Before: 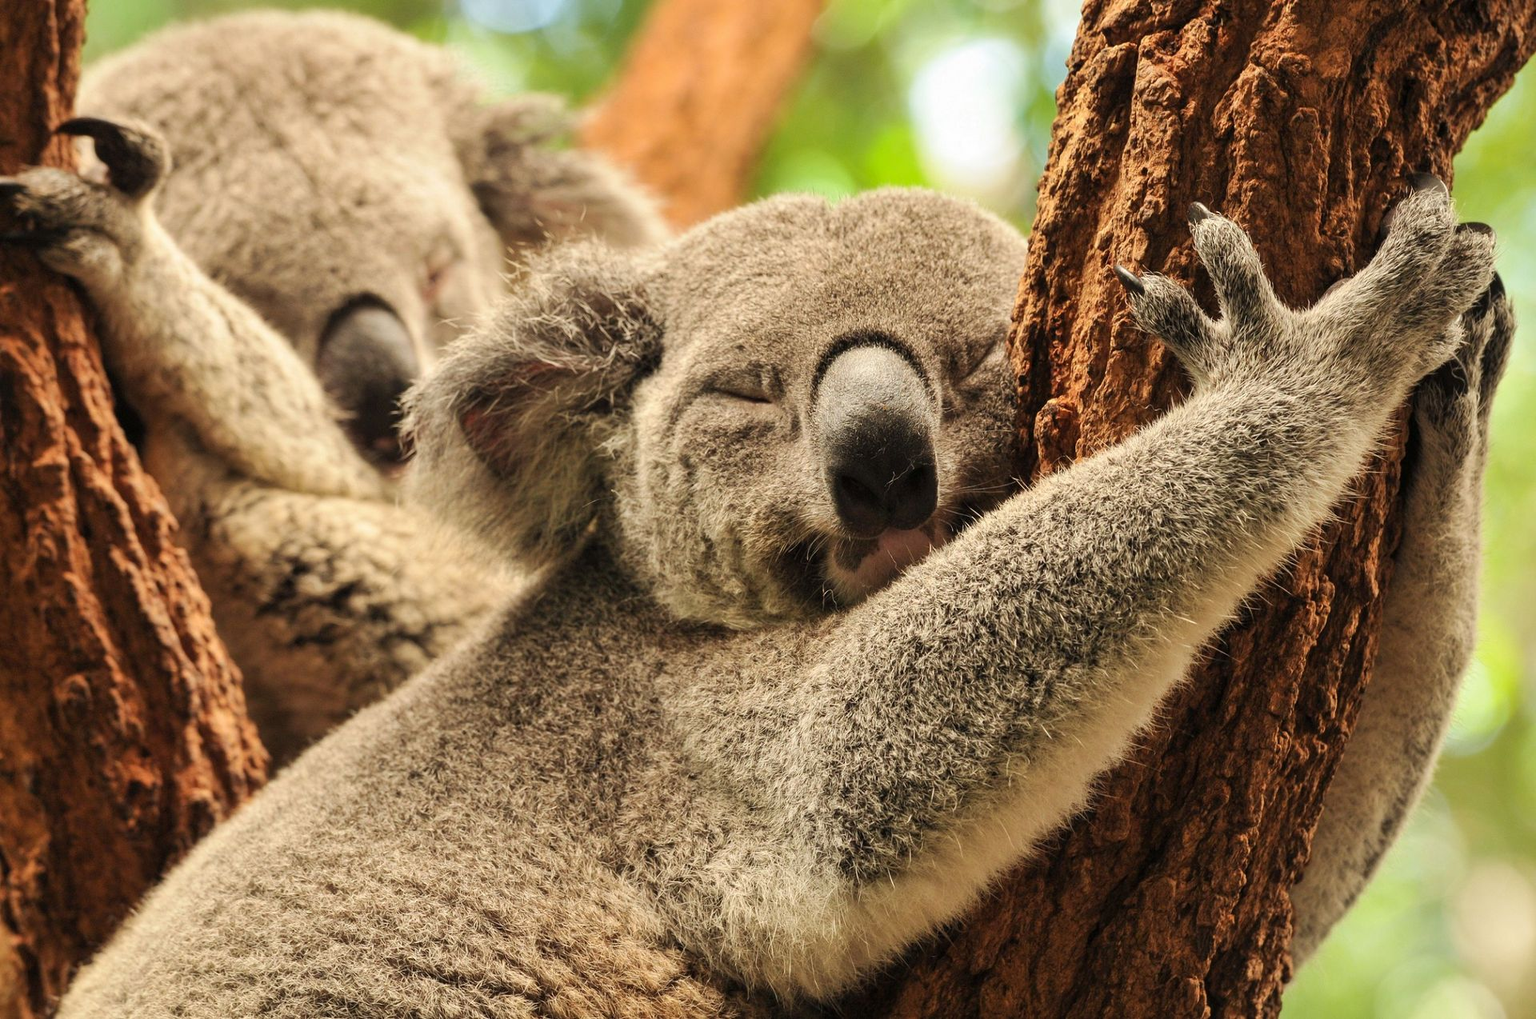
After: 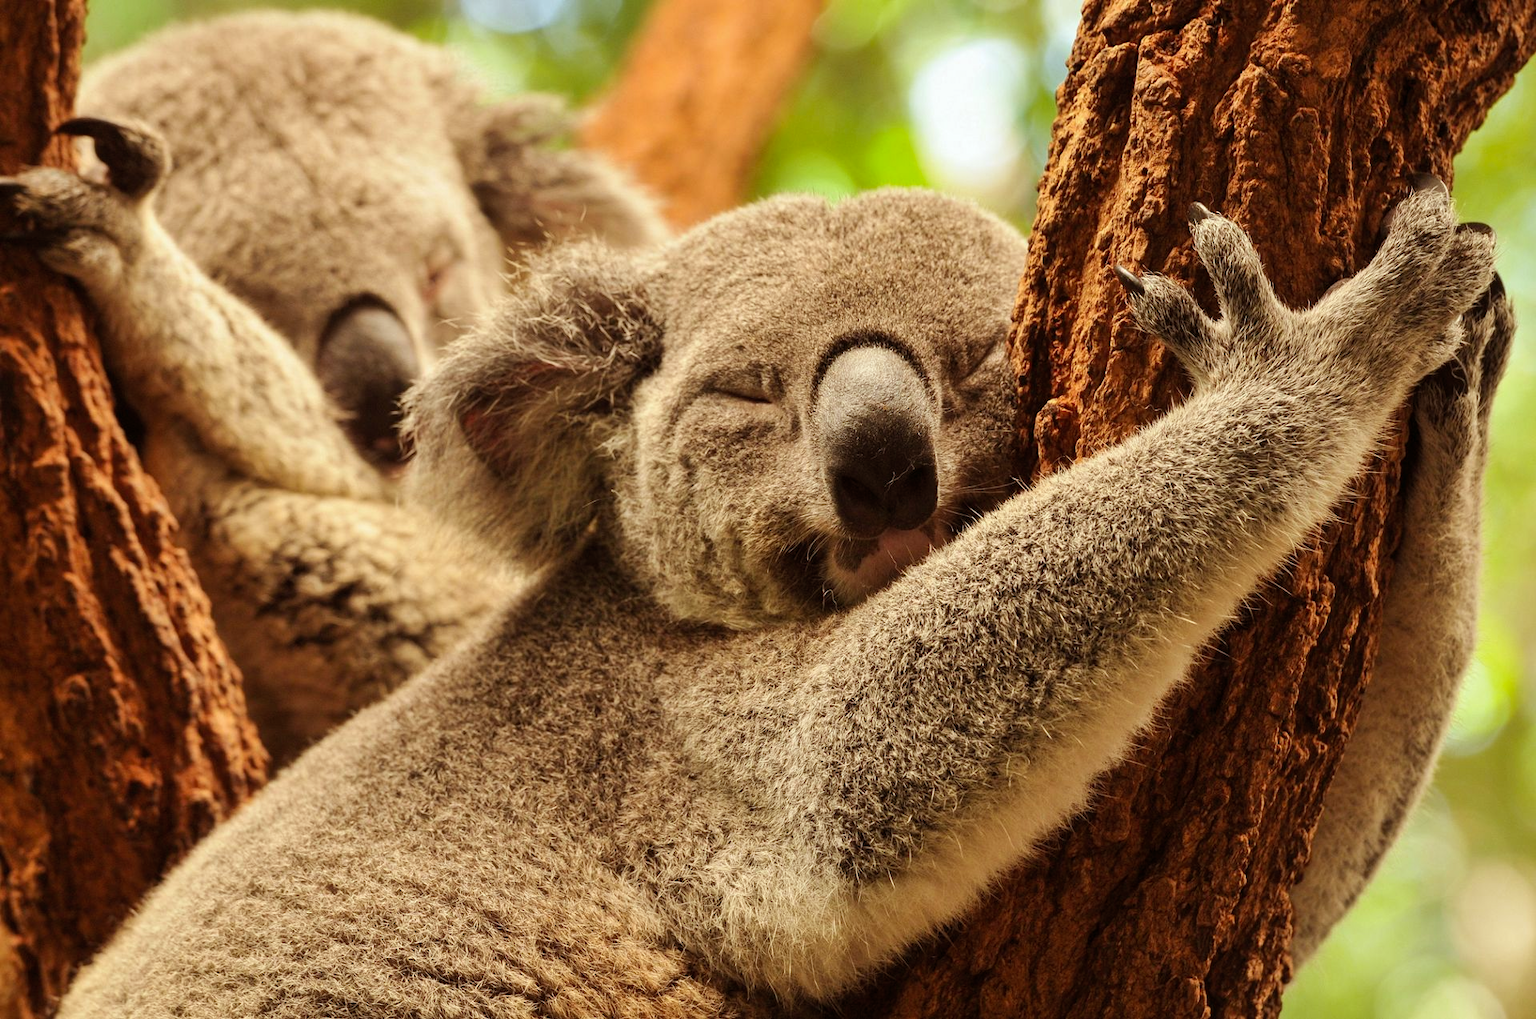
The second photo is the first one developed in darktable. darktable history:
white balance: red 0.978, blue 0.999
rgb levels: mode RGB, independent channels, levels [[0, 0.5, 1], [0, 0.521, 1], [0, 0.536, 1]]
